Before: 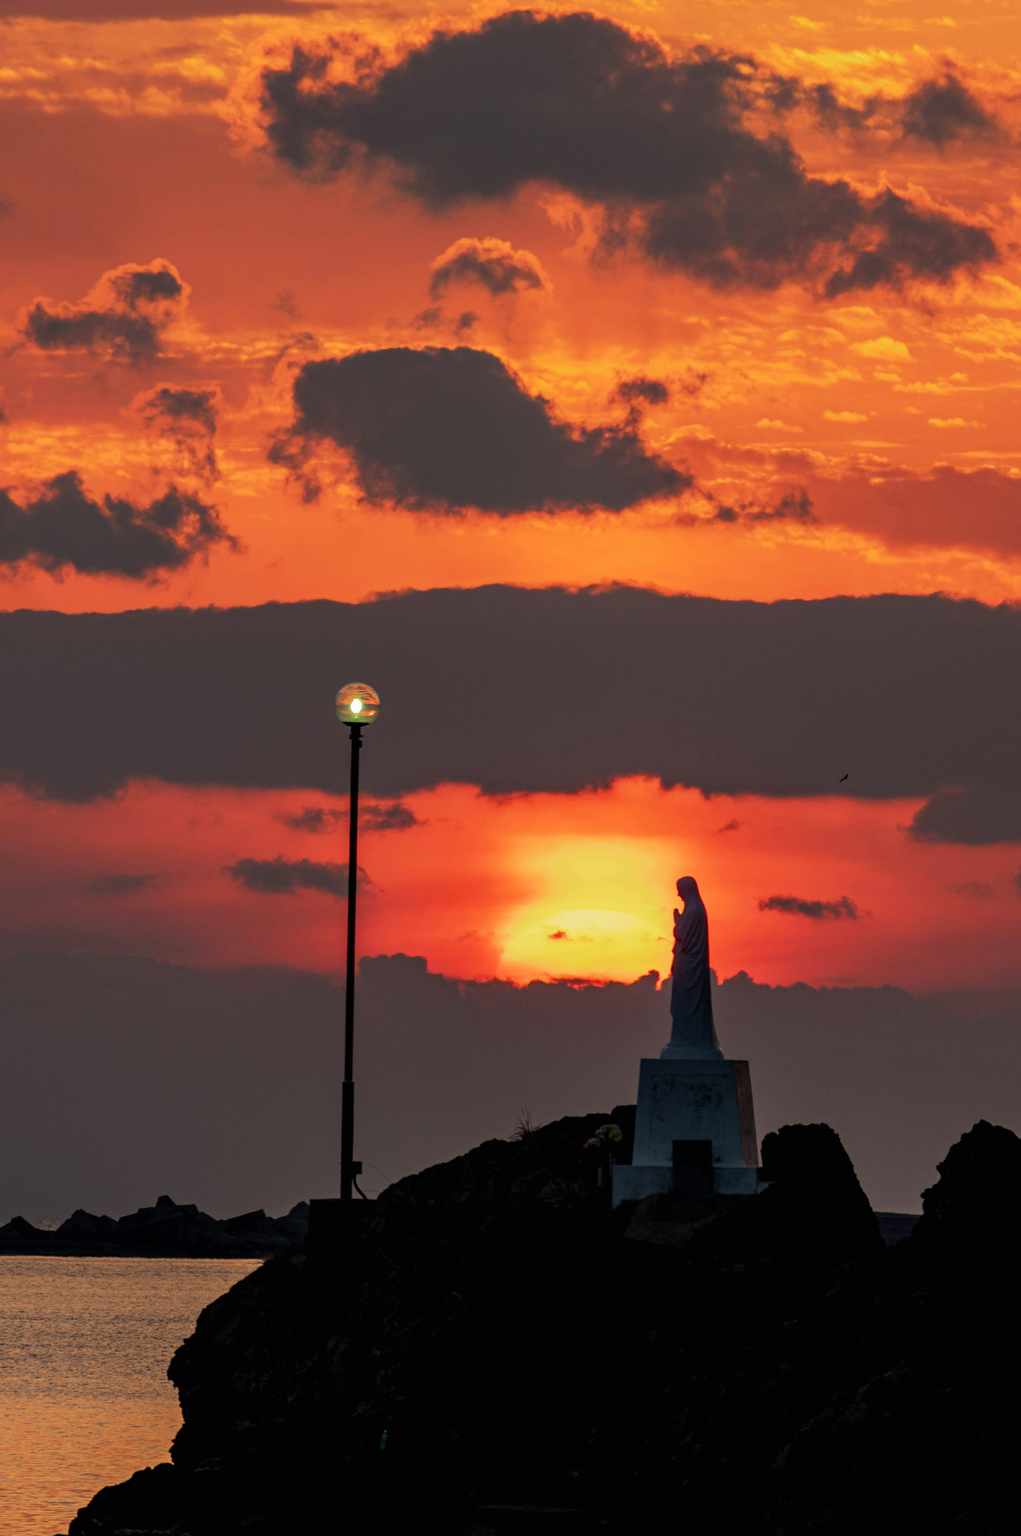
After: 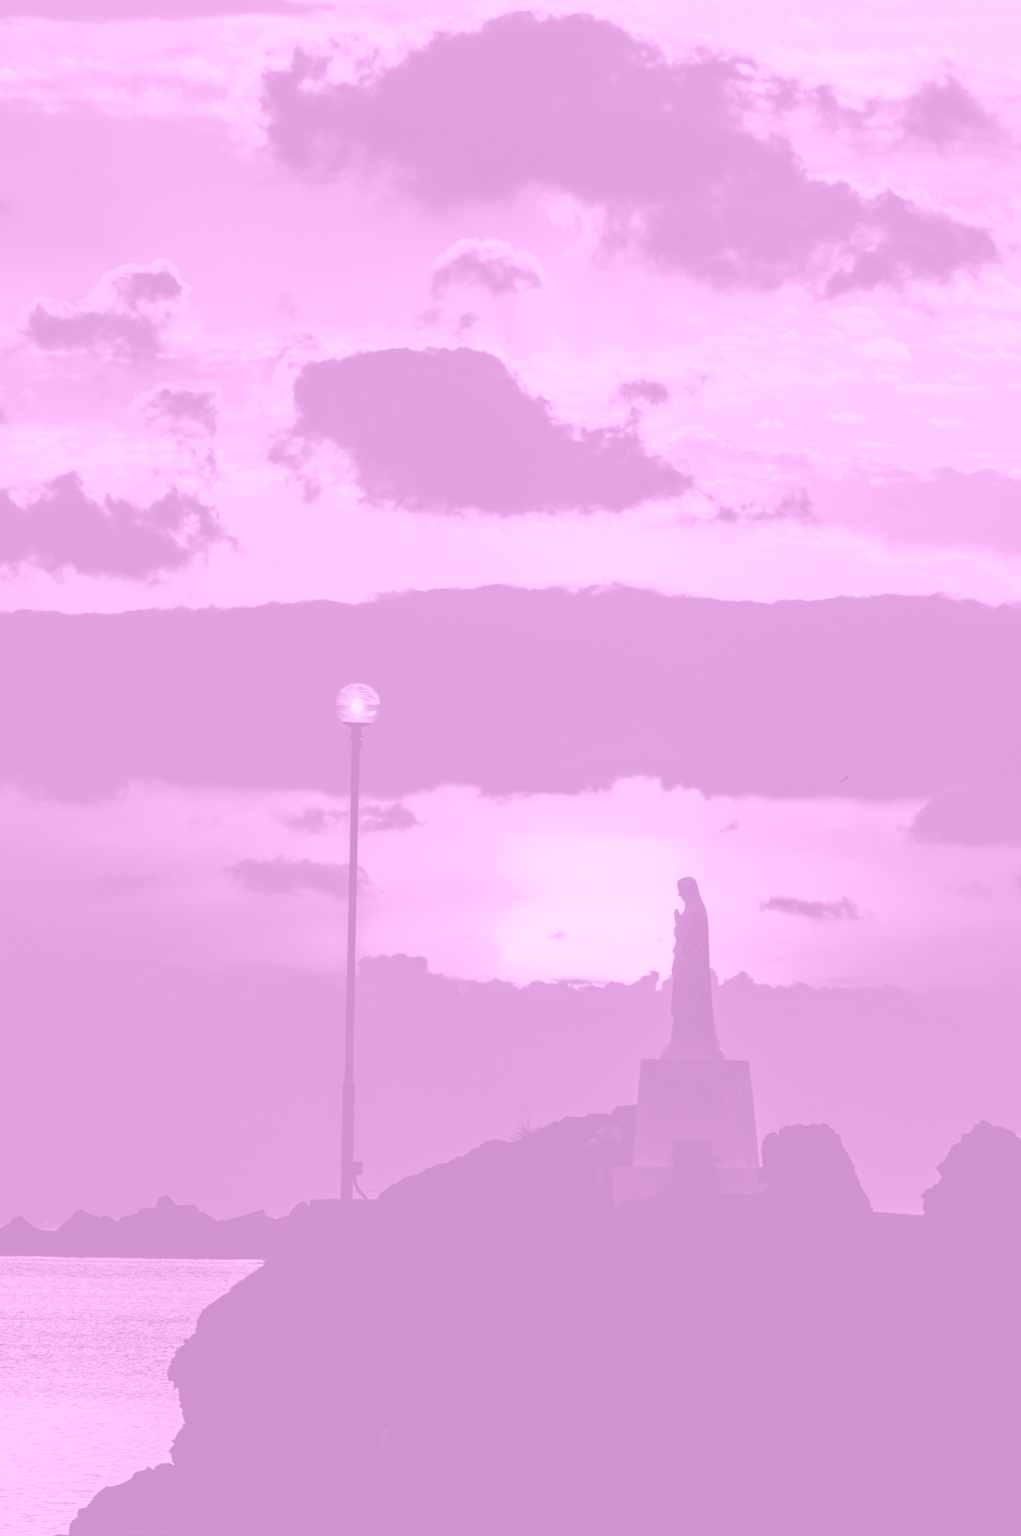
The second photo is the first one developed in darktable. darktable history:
contrast brightness saturation: contrast 0.26, brightness 0.02, saturation 0.87
tone equalizer: -8 EV -0.002 EV, -7 EV 0.005 EV, -6 EV -0.009 EV, -5 EV 0.011 EV, -4 EV -0.012 EV, -3 EV 0.007 EV, -2 EV -0.062 EV, -1 EV -0.293 EV, +0 EV -0.582 EV, smoothing diameter 2%, edges refinement/feathering 20, mask exposure compensation -1.57 EV, filter diffusion 5
colorize: hue 331.2°, saturation 75%, source mix 30.28%, lightness 70.52%, version 1
